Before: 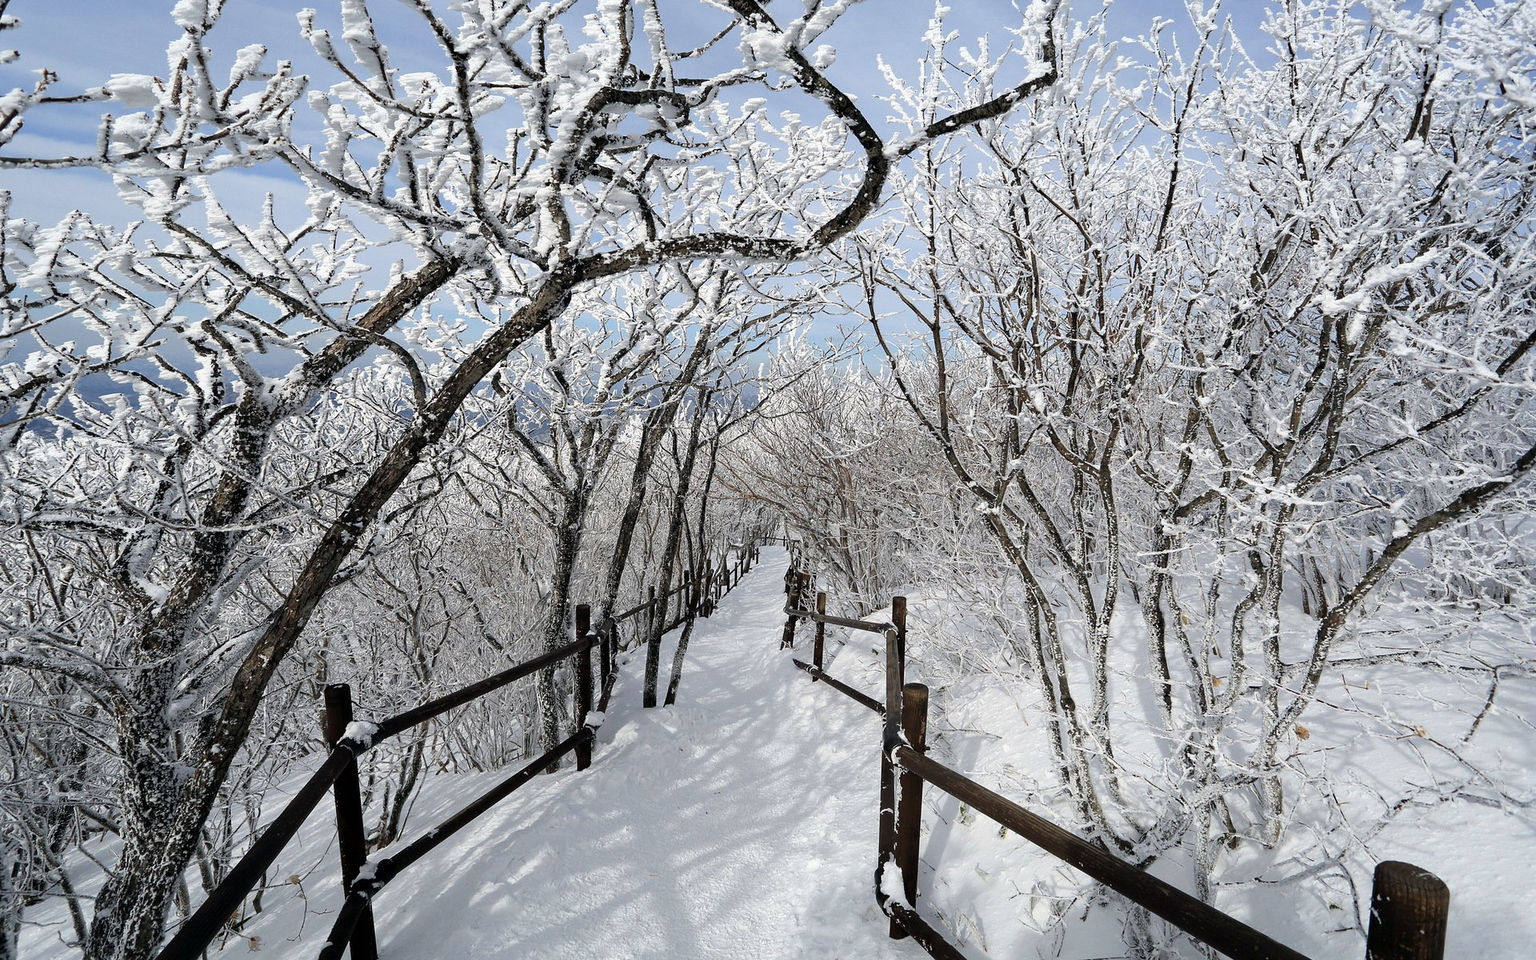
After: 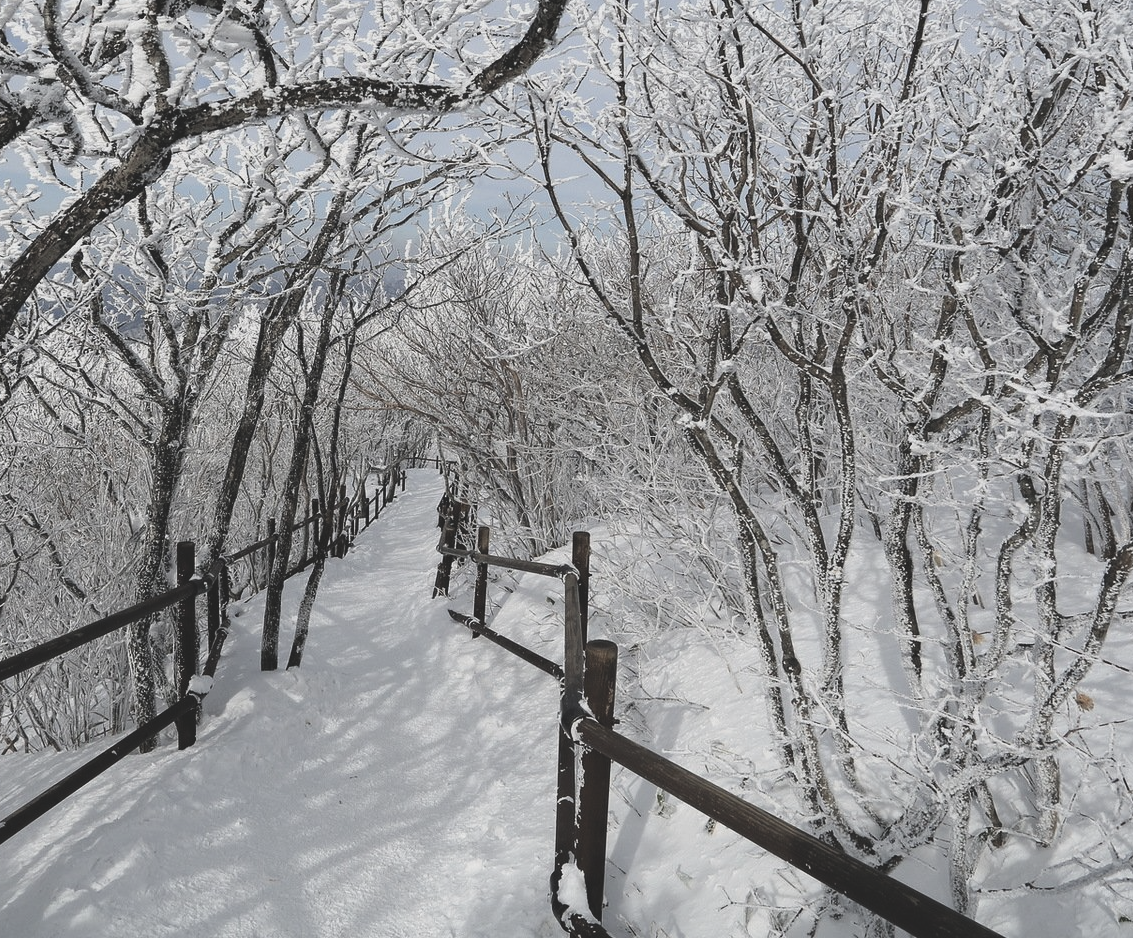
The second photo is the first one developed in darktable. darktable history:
exposure: black level correction -0.014, exposure -0.194 EV, compensate highlight preservation false
contrast brightness saturation: contrast -0.061, saturation -0.417
crop and rotate: left 28.292%, top 17.906%, right 12.664%, bottom 3.918%
